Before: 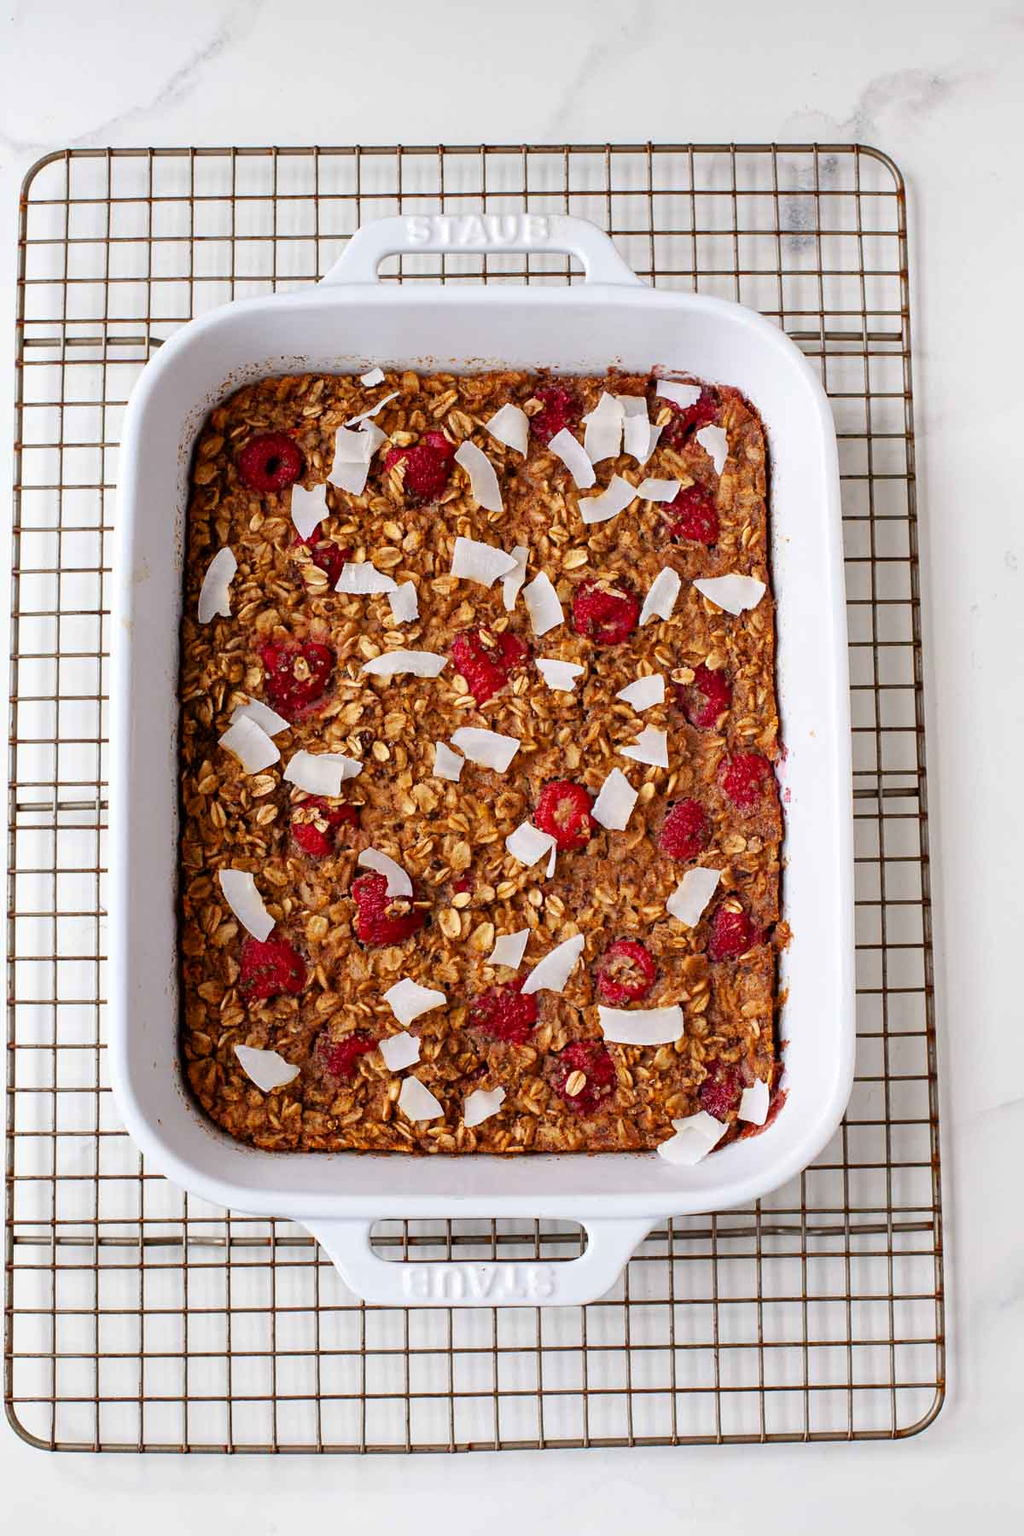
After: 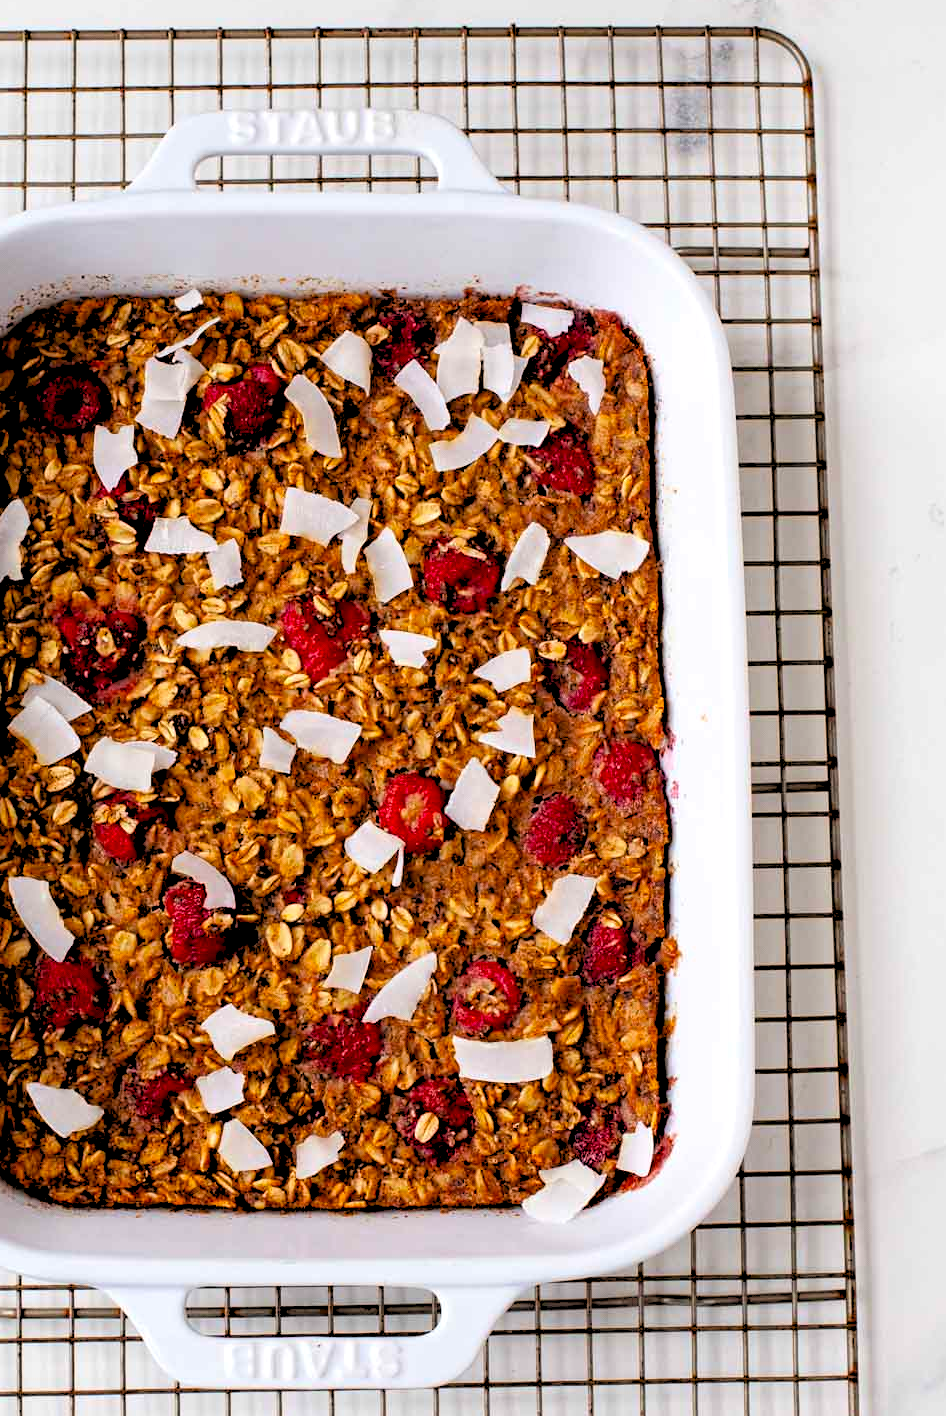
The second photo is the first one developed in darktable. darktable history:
rgb levels: levels [[0.029, 0.461, 0.922], [0, 0.5, 1], [0, 0.5, 1]]
color balance: output saturation 120%
crop and rotate: left 20.74%, top 7.912%, right 0.375%, bottom 13.378%
